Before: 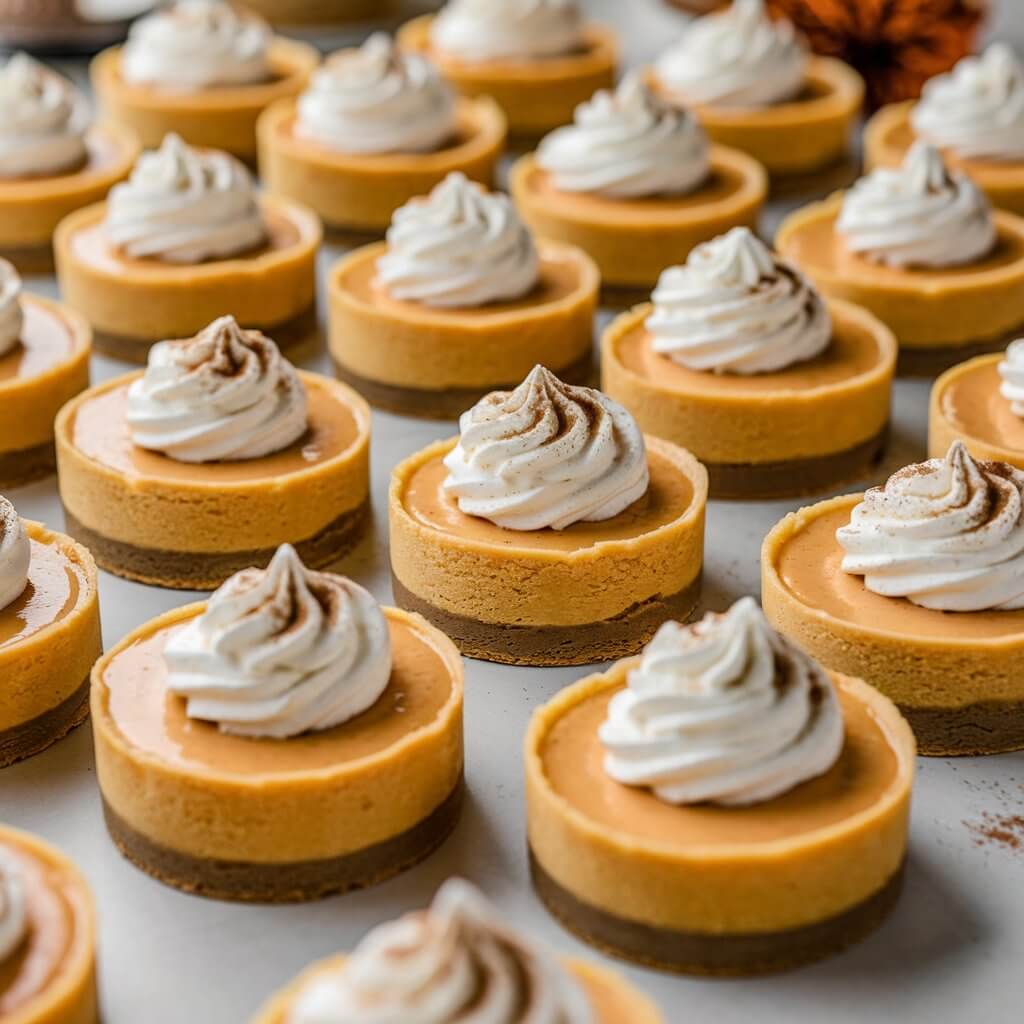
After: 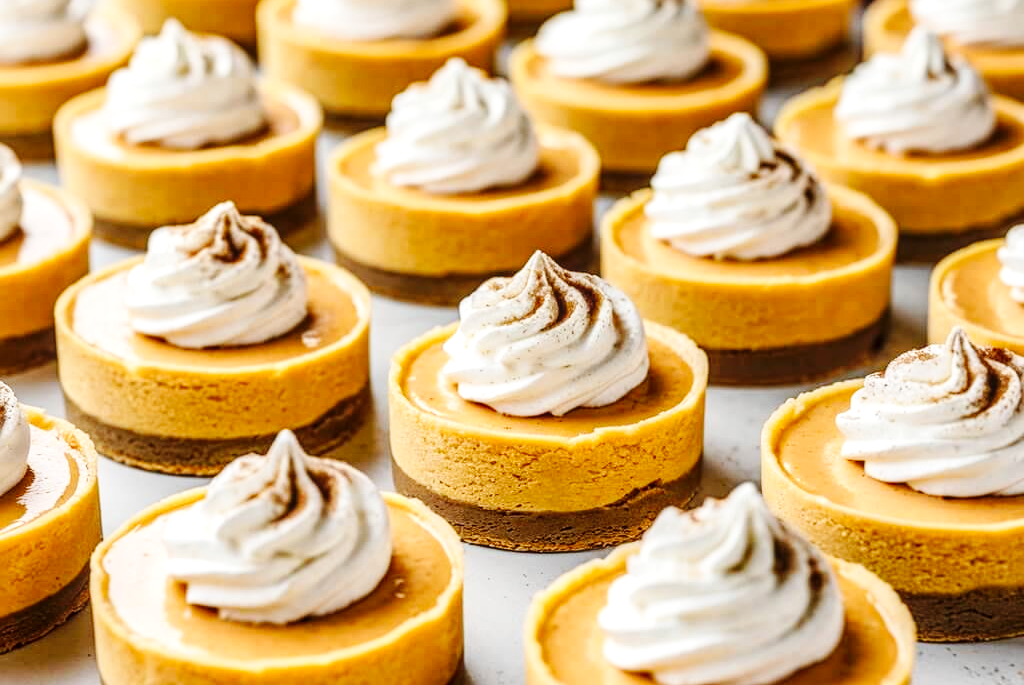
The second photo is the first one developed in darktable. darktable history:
crop: top 11.16%, bottom 21.856%
base curve: curves: ch0 [(0, 0) (0.032, 0.025) (0.121, 0.166) (0.206, 0.329) (0.605, 0.79) (1, 1)], preserve colors none
local contrast: on, module defaults
exposure: exposure 0.299 EV, compensate highlight preservation false
